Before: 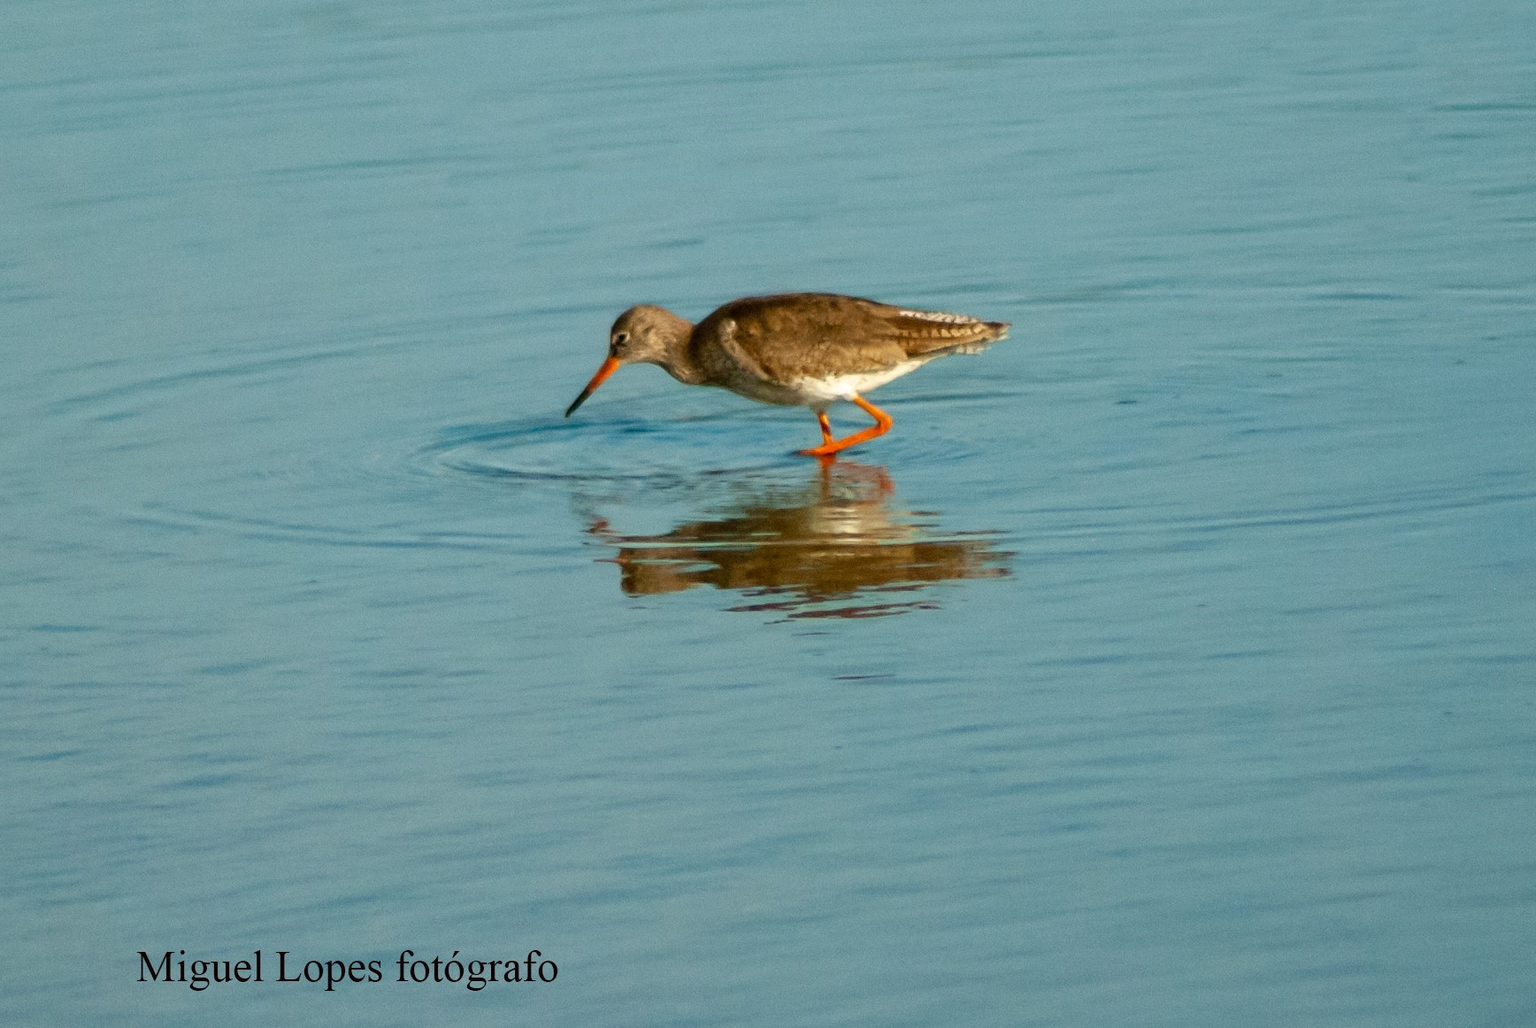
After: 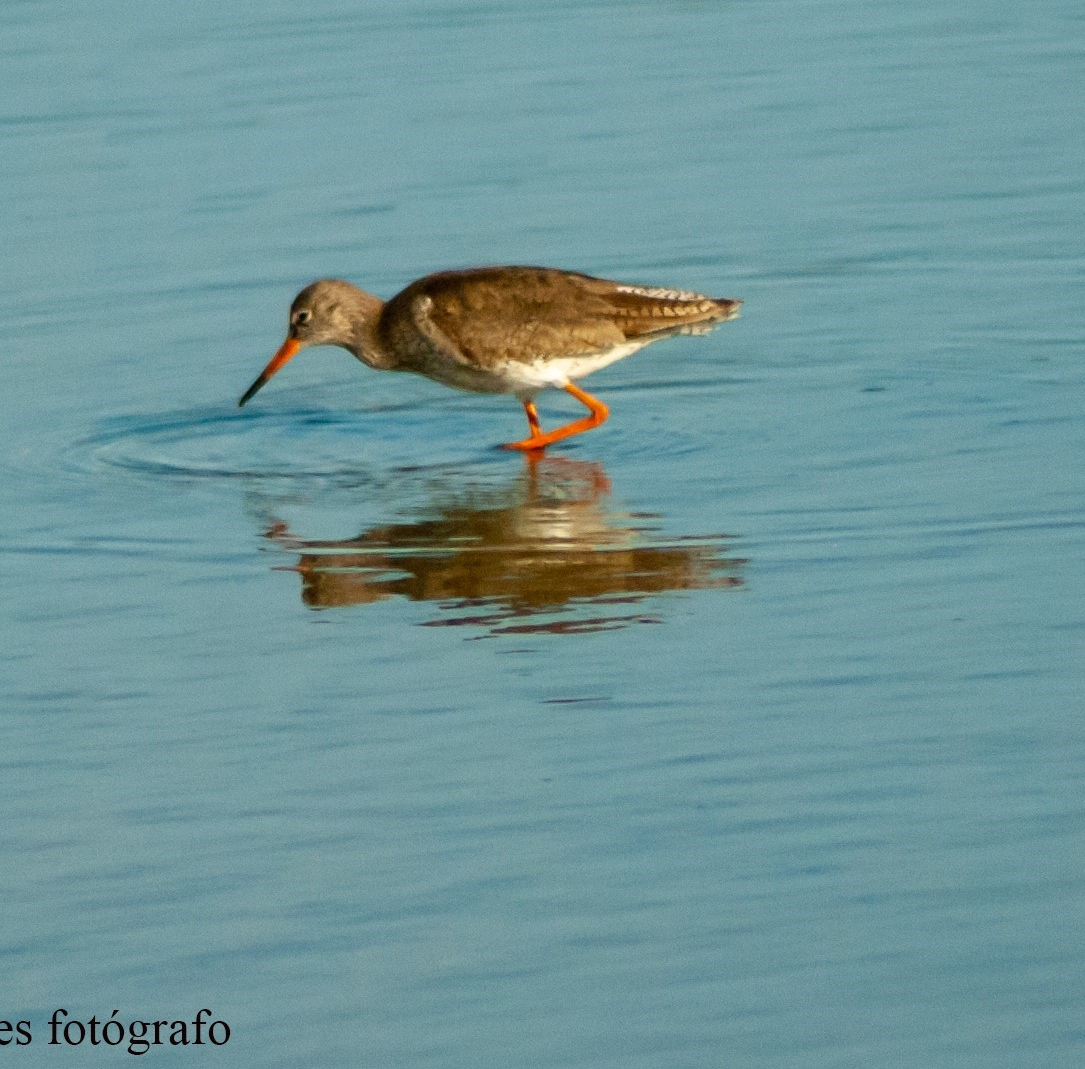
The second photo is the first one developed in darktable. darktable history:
crop and rotate: left 23.083%, top 5.647%, right 14.389%, bottom 2.278%
